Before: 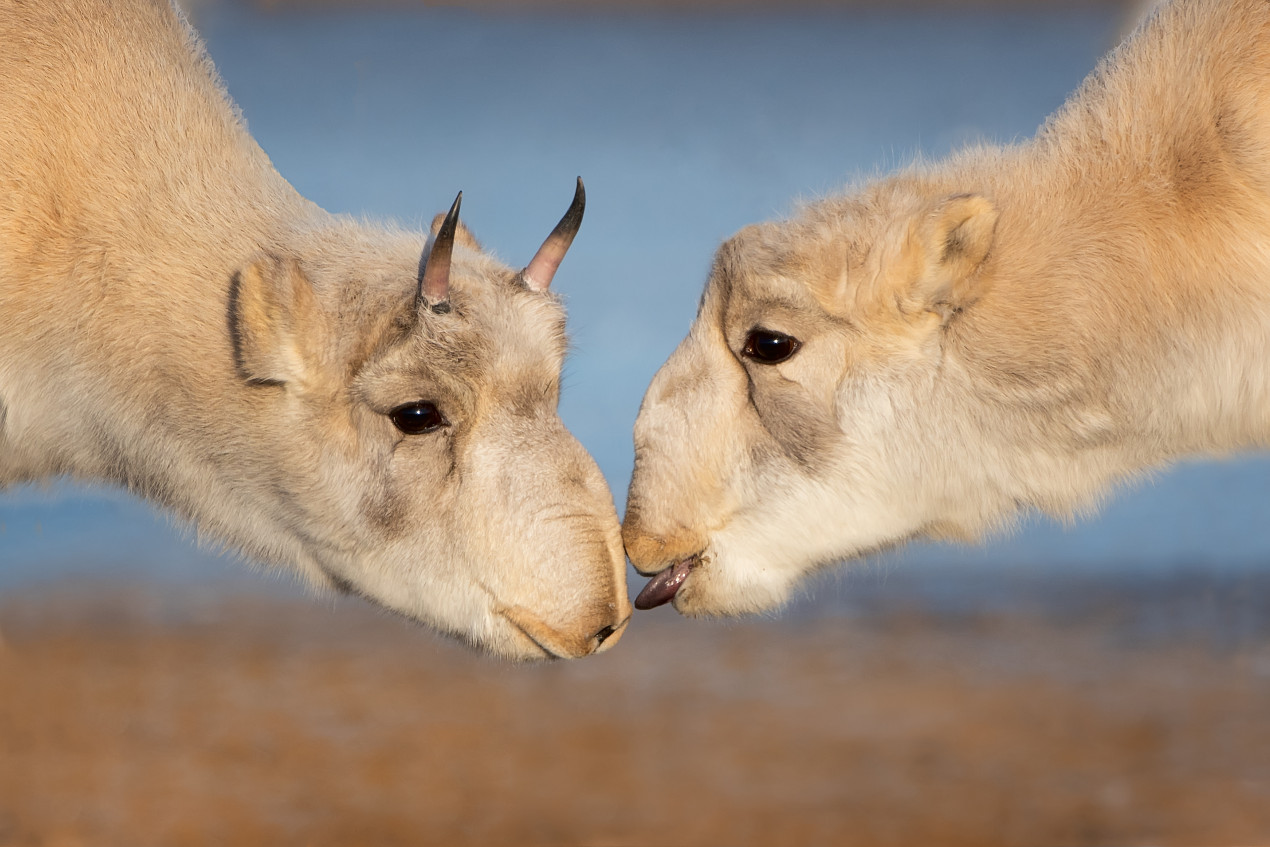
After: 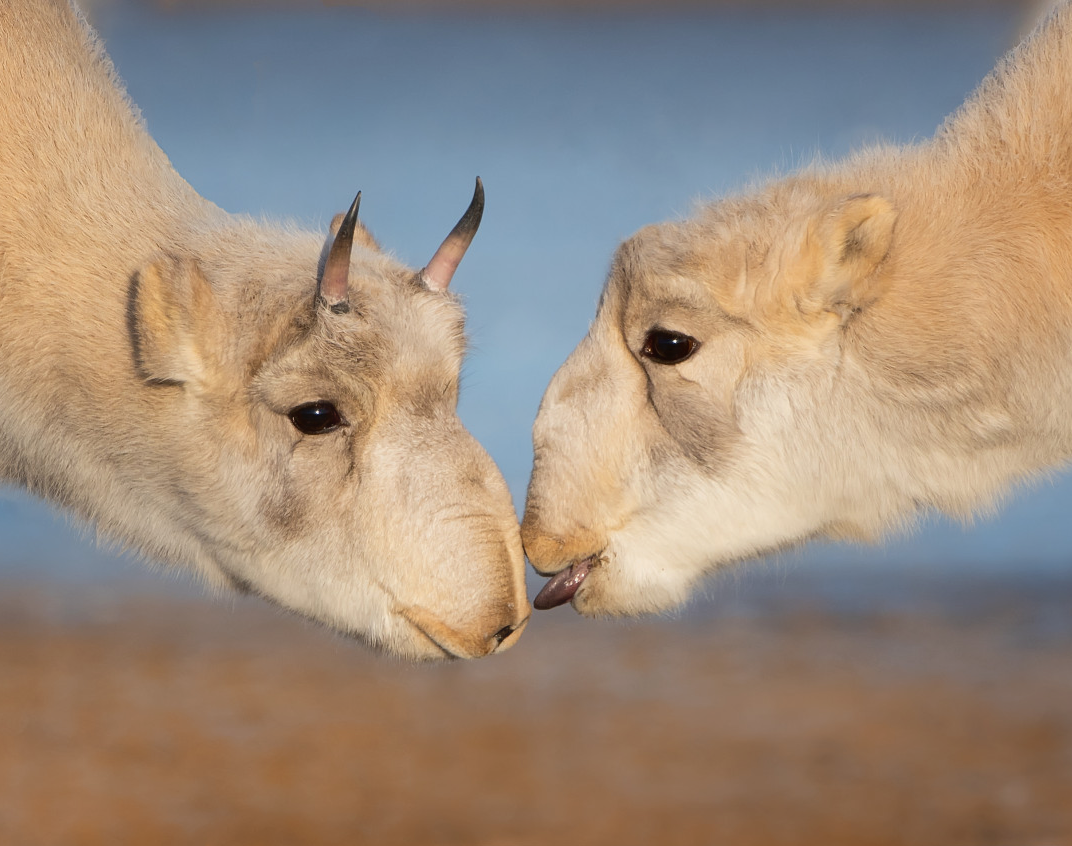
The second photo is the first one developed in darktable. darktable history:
contrast equalizer: octaves 7, y [[0.6 ×6], [0.55 ×6], [0 ×6], [0 ×6], [0 ×6]], mix -0.3
crop: left 8.026%, right 7.374%
